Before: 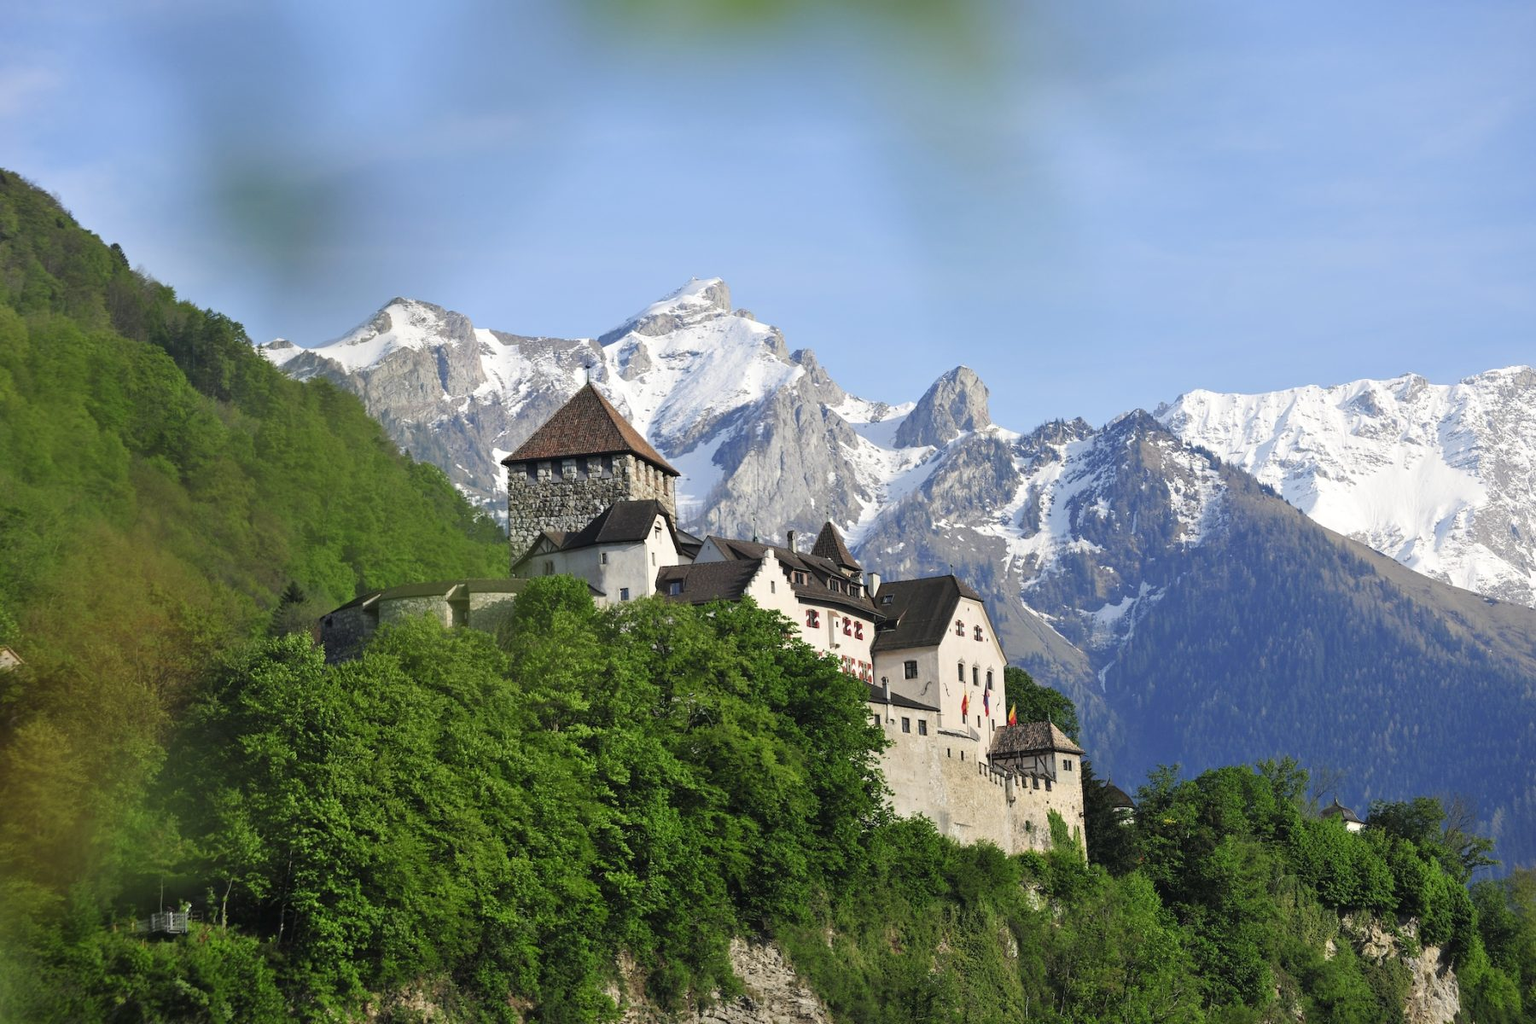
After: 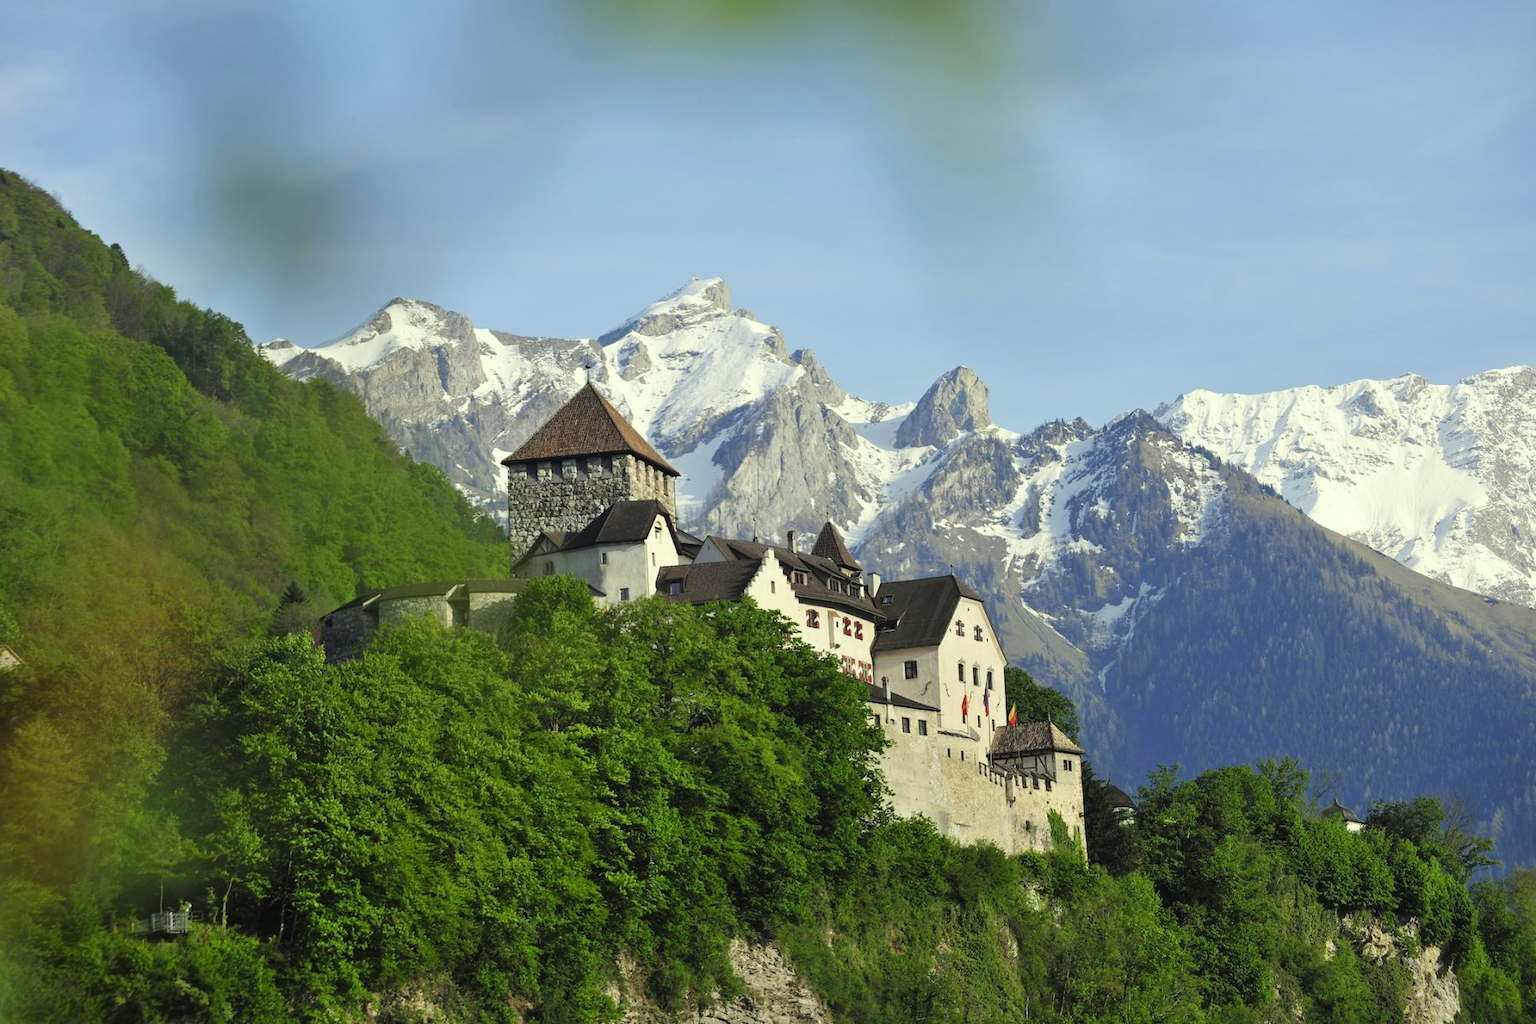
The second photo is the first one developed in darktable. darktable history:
color correction: highlights a* -5.94, highlights b* 11.19
